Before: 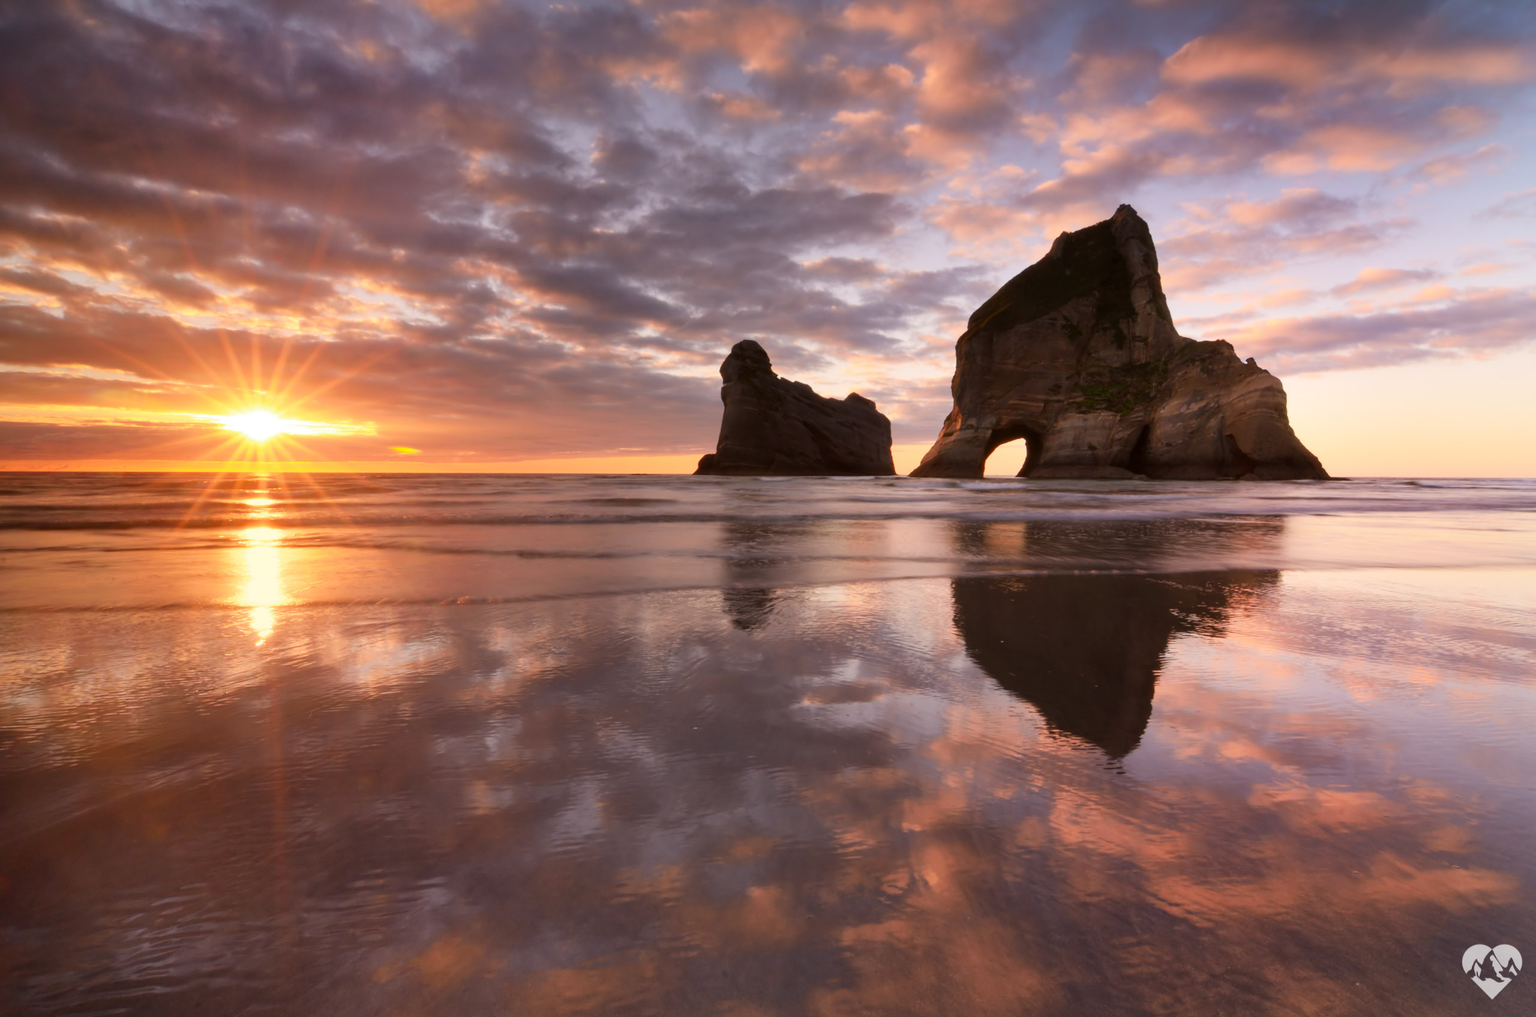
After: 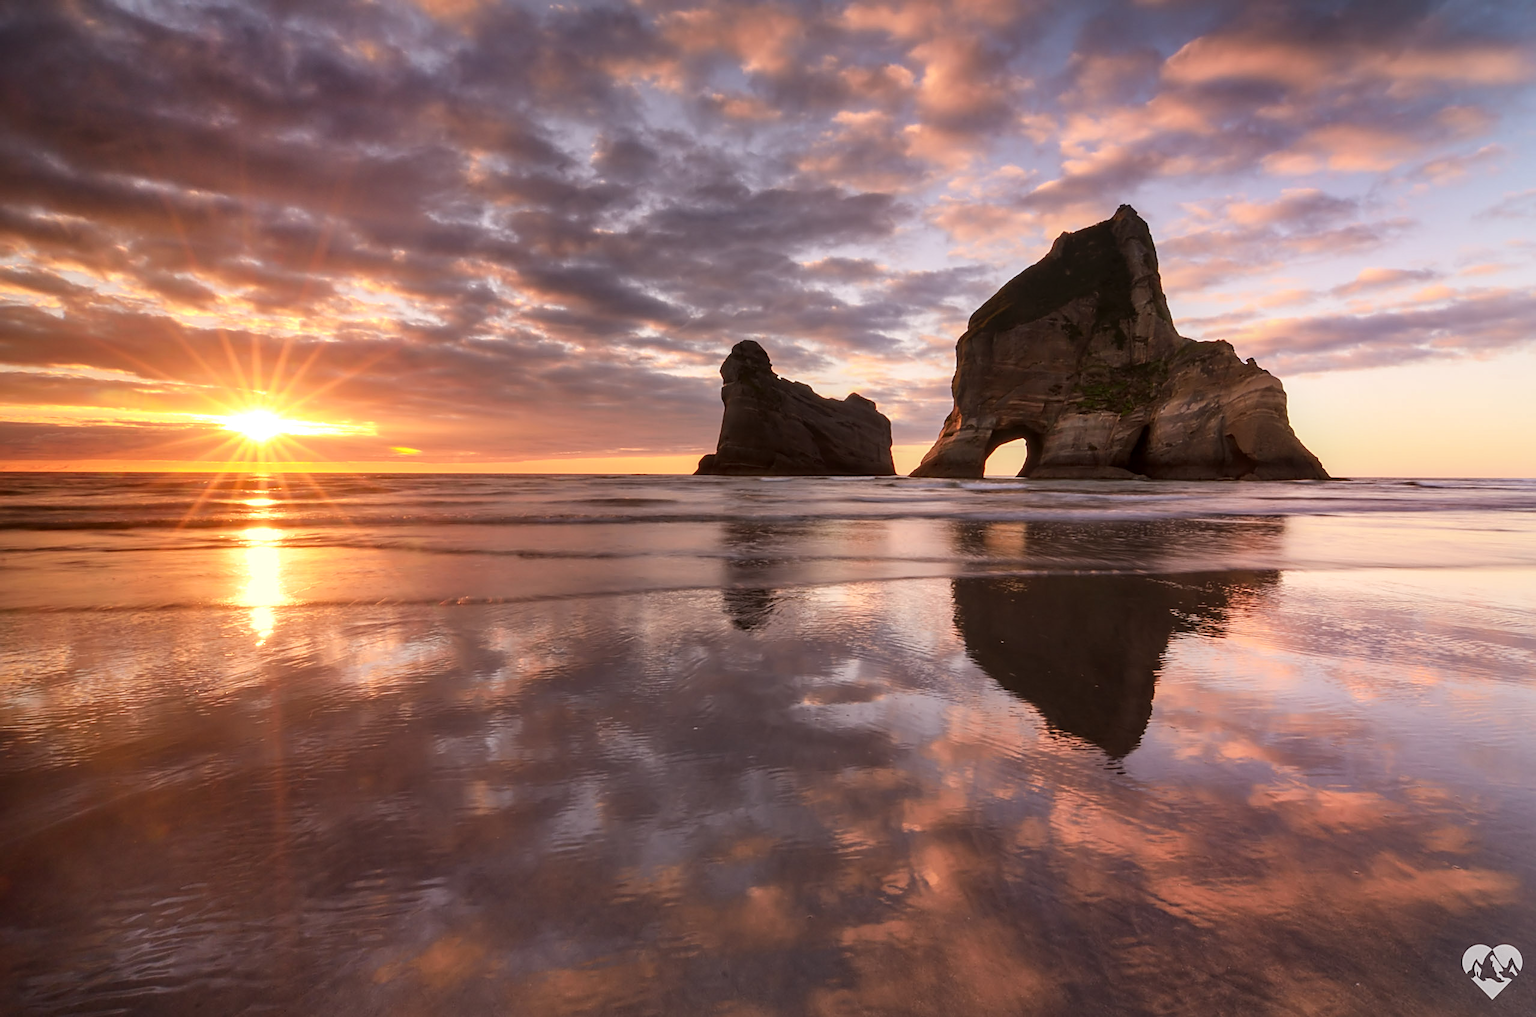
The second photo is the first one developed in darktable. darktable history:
local contrast: on, module defaults
sharpen: amount 0.55
